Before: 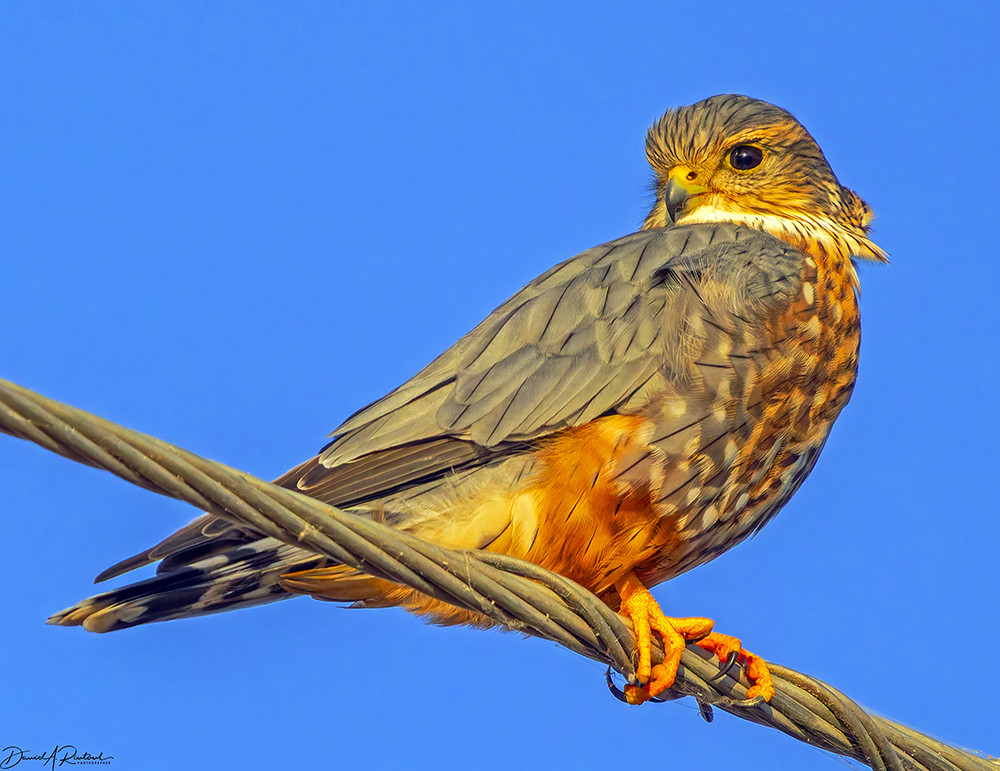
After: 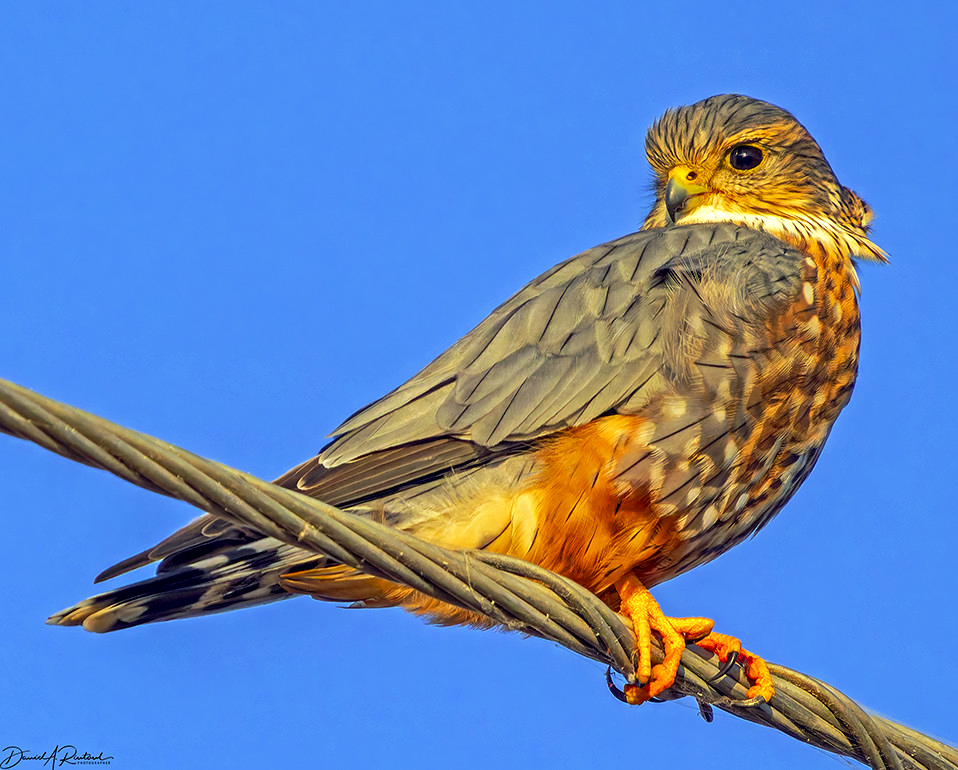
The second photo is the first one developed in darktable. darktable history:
contrast equalizer: octaves 7, y [[0.6 ×6], [0.55 ×6], [0 ×6], [0 ×6], [0 ×6]], mix 0.29
crop: right 4.126%, bottom 0.031%
